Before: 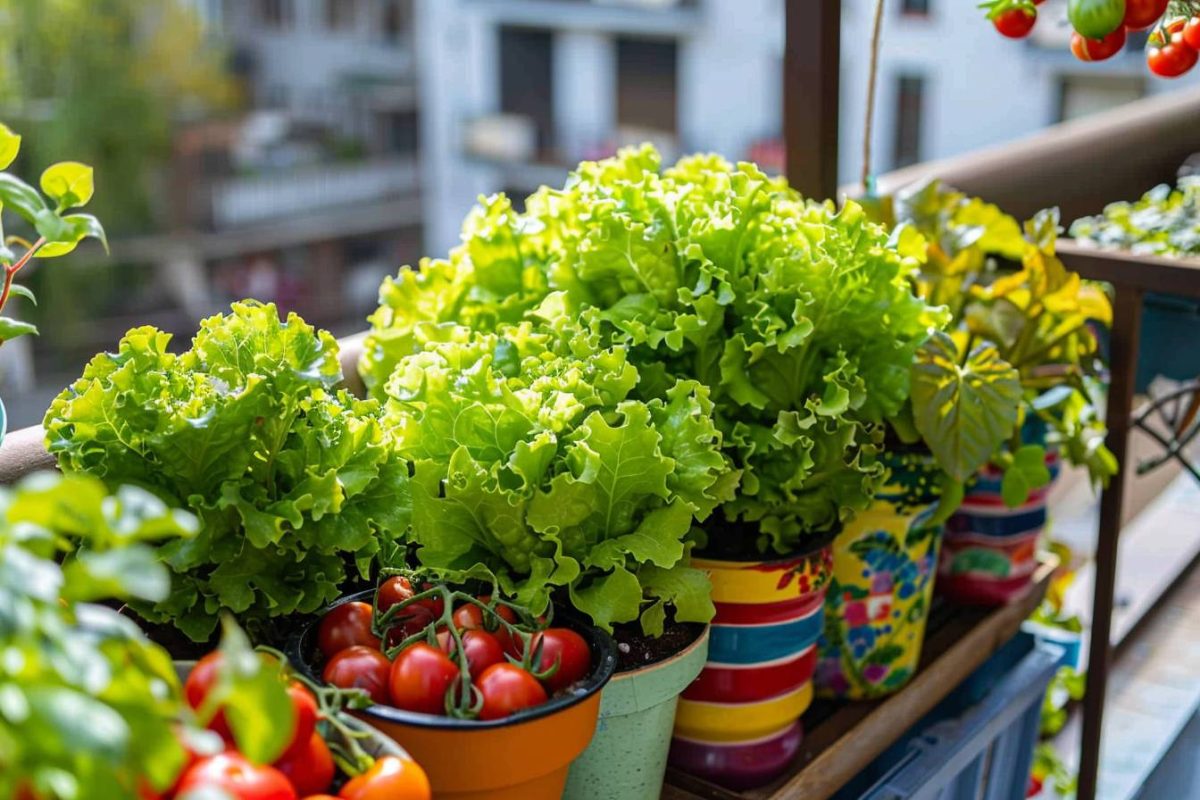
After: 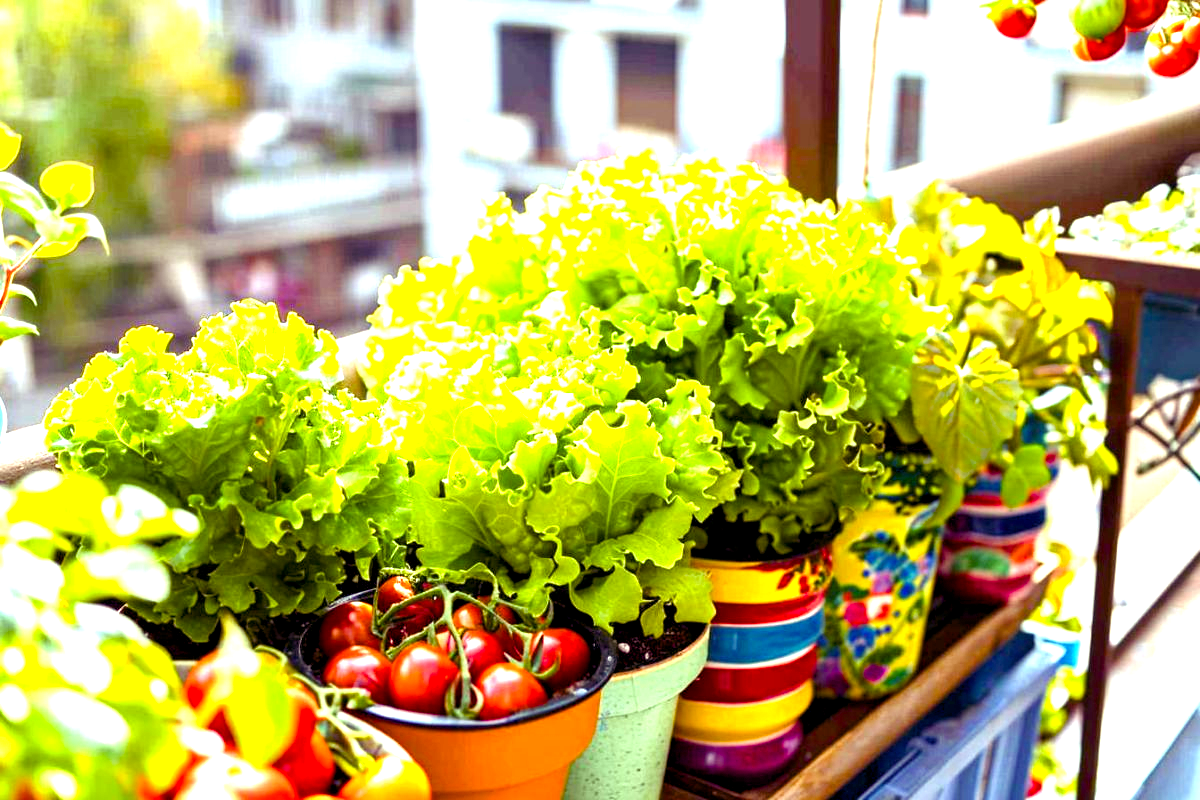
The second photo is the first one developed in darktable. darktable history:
exposure: black level correction 0, exposure 1.5 EV, compensate exposure bias true, compensate highlight preservation false
color balance rgb: shadows lift › luminance -21.66%, shadows lift › chroma 8.98%, shadows lift › hue 283.37°, power › chroma 1.55%, power › hue 25.59°, highlights gain › luminance 6.08%, highlights gain › chroma 2.55%, highlights gain › hue 90°, global offset › luminance -0.87%, perceptual saturation grading › global saturation 27.49%, perceptual saturation grading › highlights -28.39%, perceptual saturation grading › mid-tones 15.22%, perceptual saturation grading › shadows 33.98%, perceptual brilliance grading › highlights 10%, perceptual brilliance grading › mid-tones 5%
